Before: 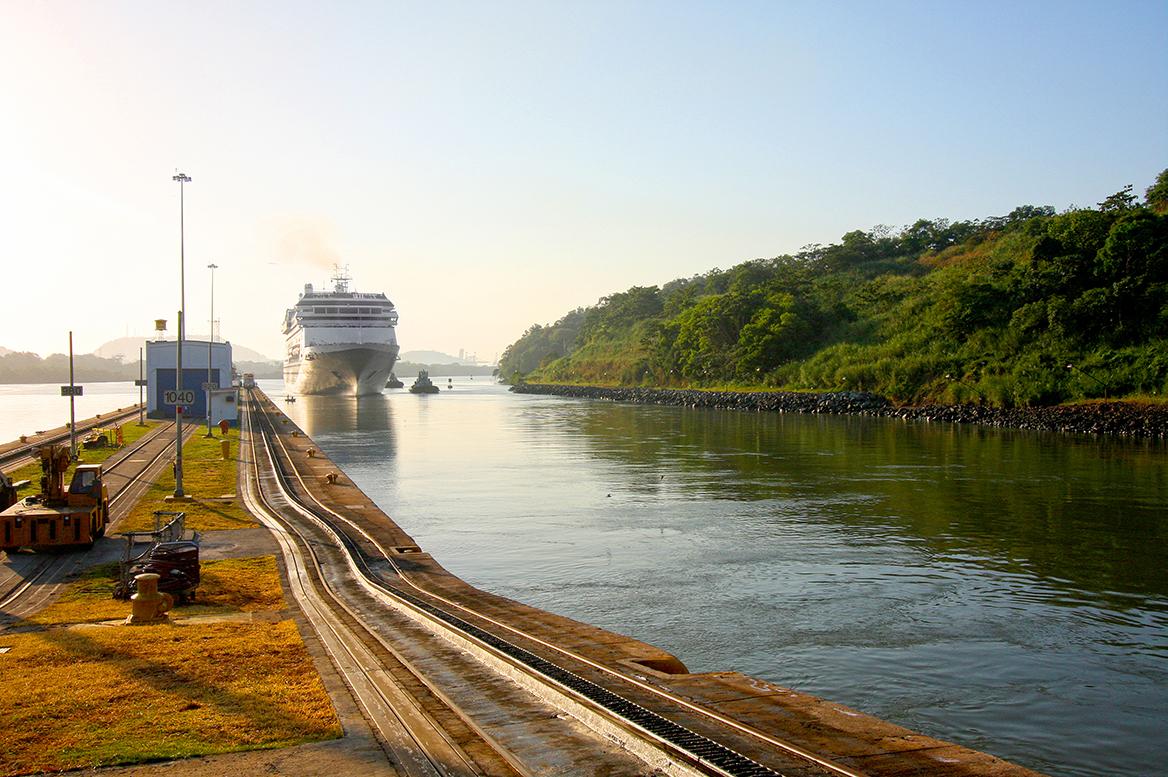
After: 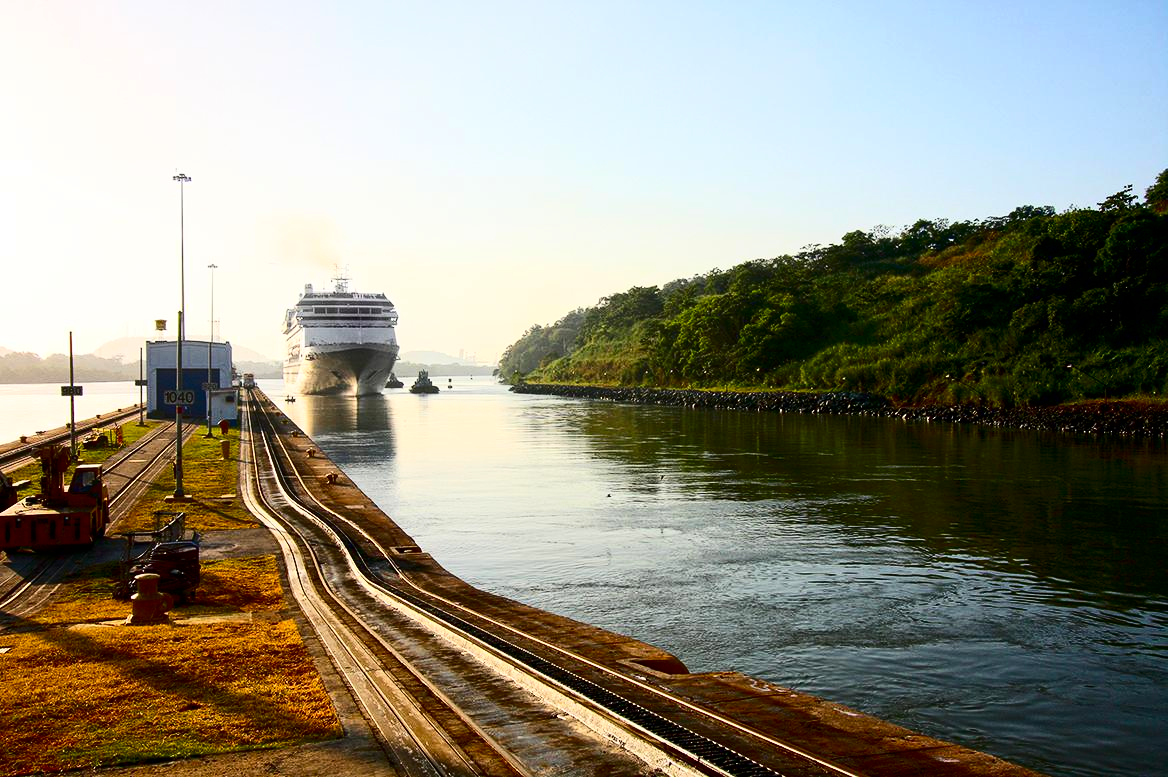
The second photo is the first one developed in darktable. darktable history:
contrast brightness saturation: contrast 0.332, brightness -0.077, saturation 0.17
